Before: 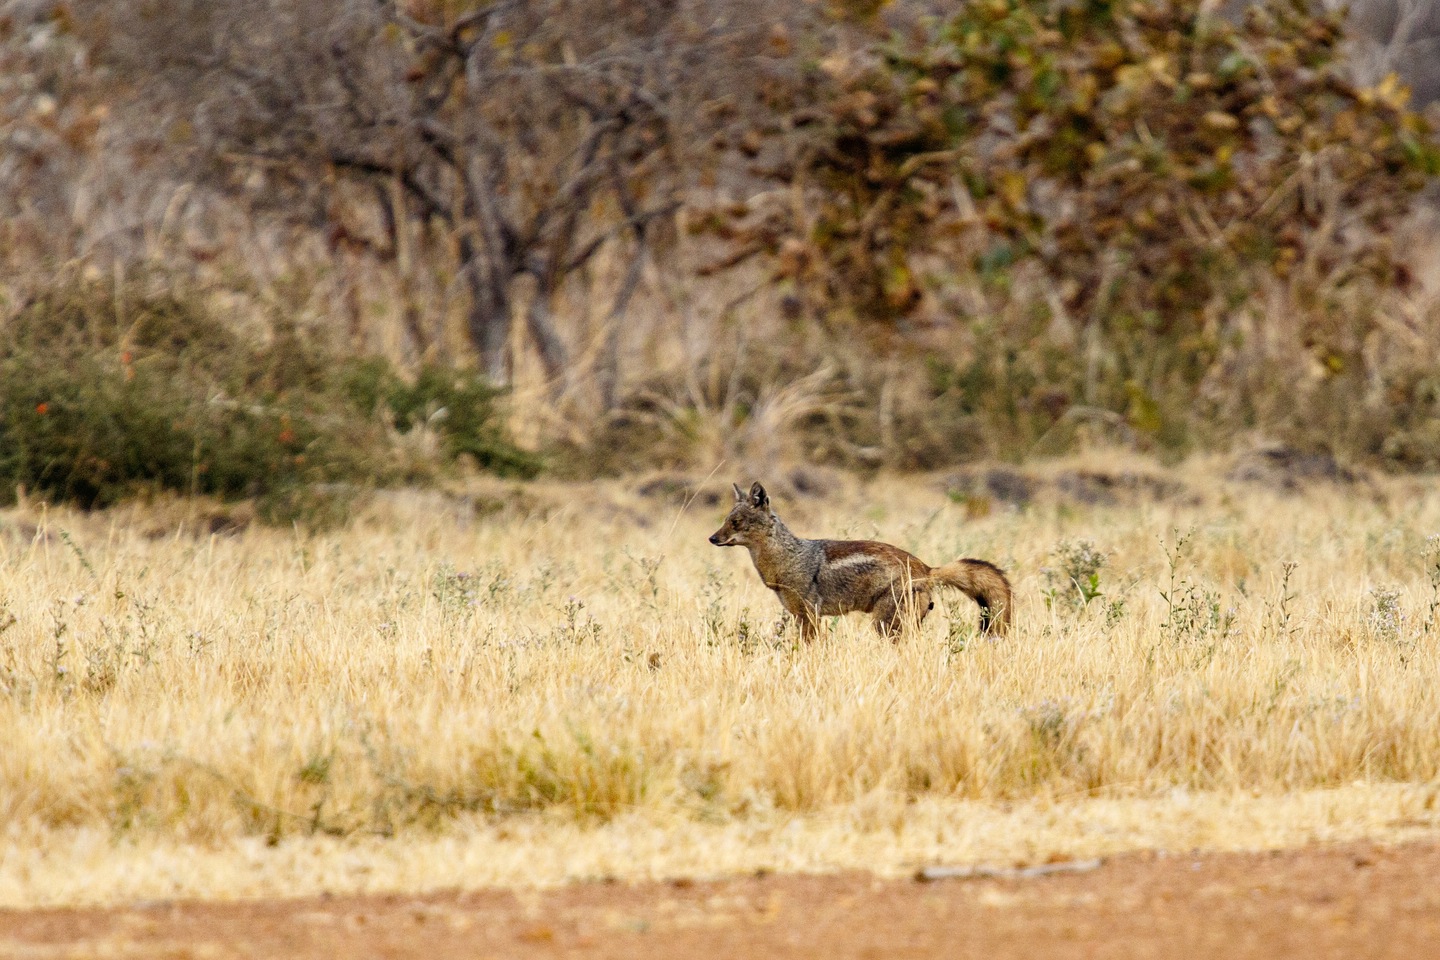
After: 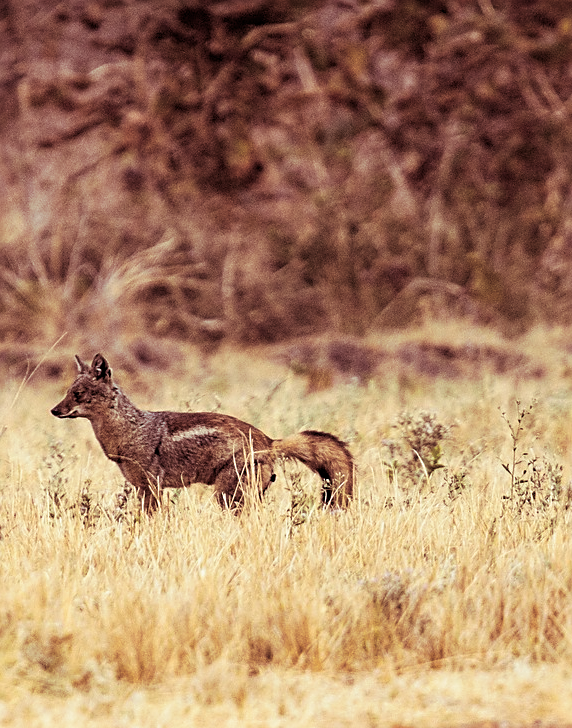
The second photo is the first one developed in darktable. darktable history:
sharpen: on, module defaults
crop: left 45.721%, top 13.393%, right 14.118%, bottom 10.01%
split-toning: compress 20%
